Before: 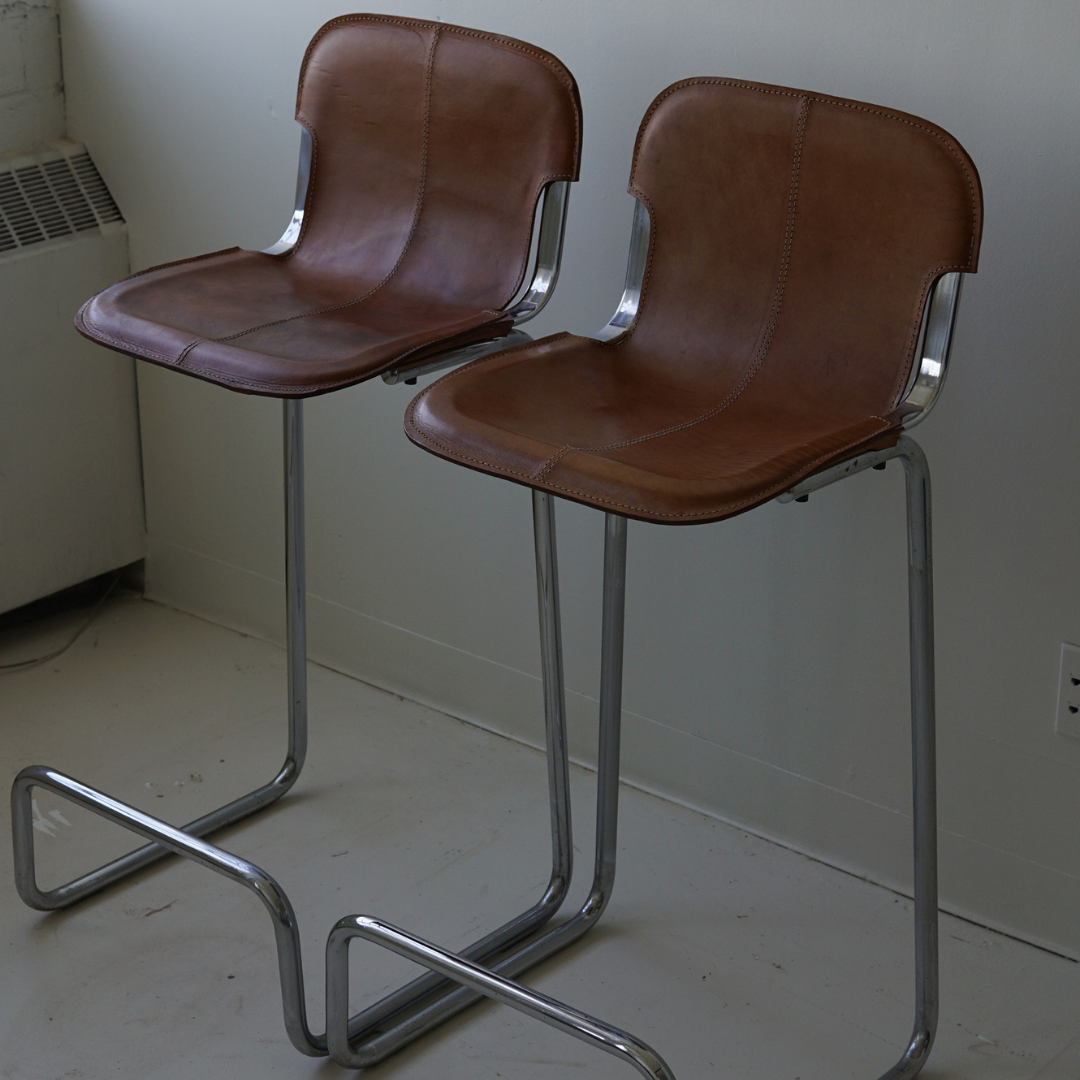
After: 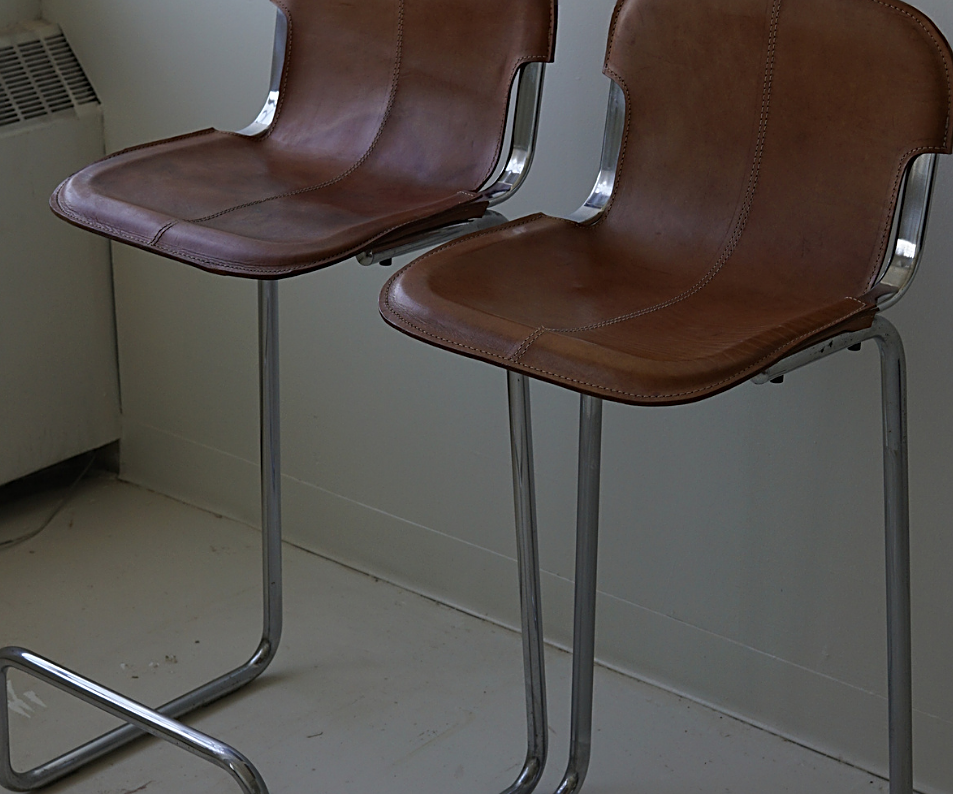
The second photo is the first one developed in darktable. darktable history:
sharpen: on, module defaults
crop and rotate: left 2.339%, top 11.064%, right 9.396%, bottom 15.339%
